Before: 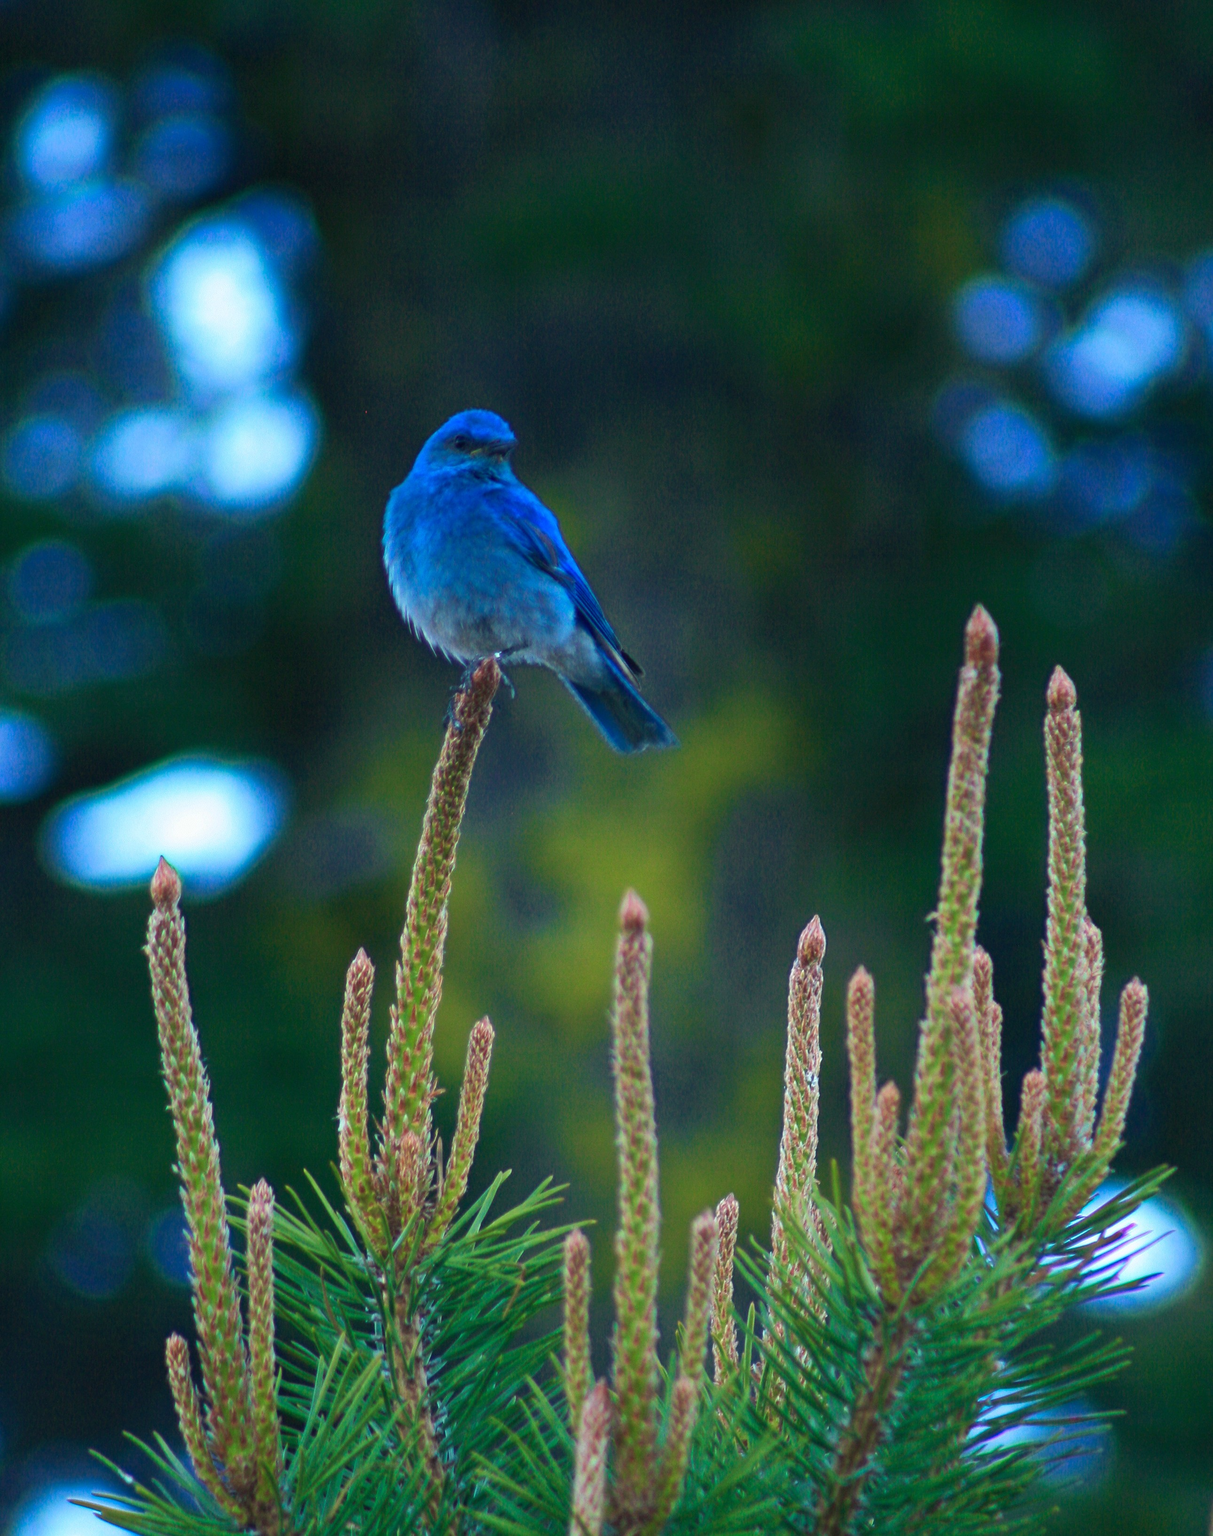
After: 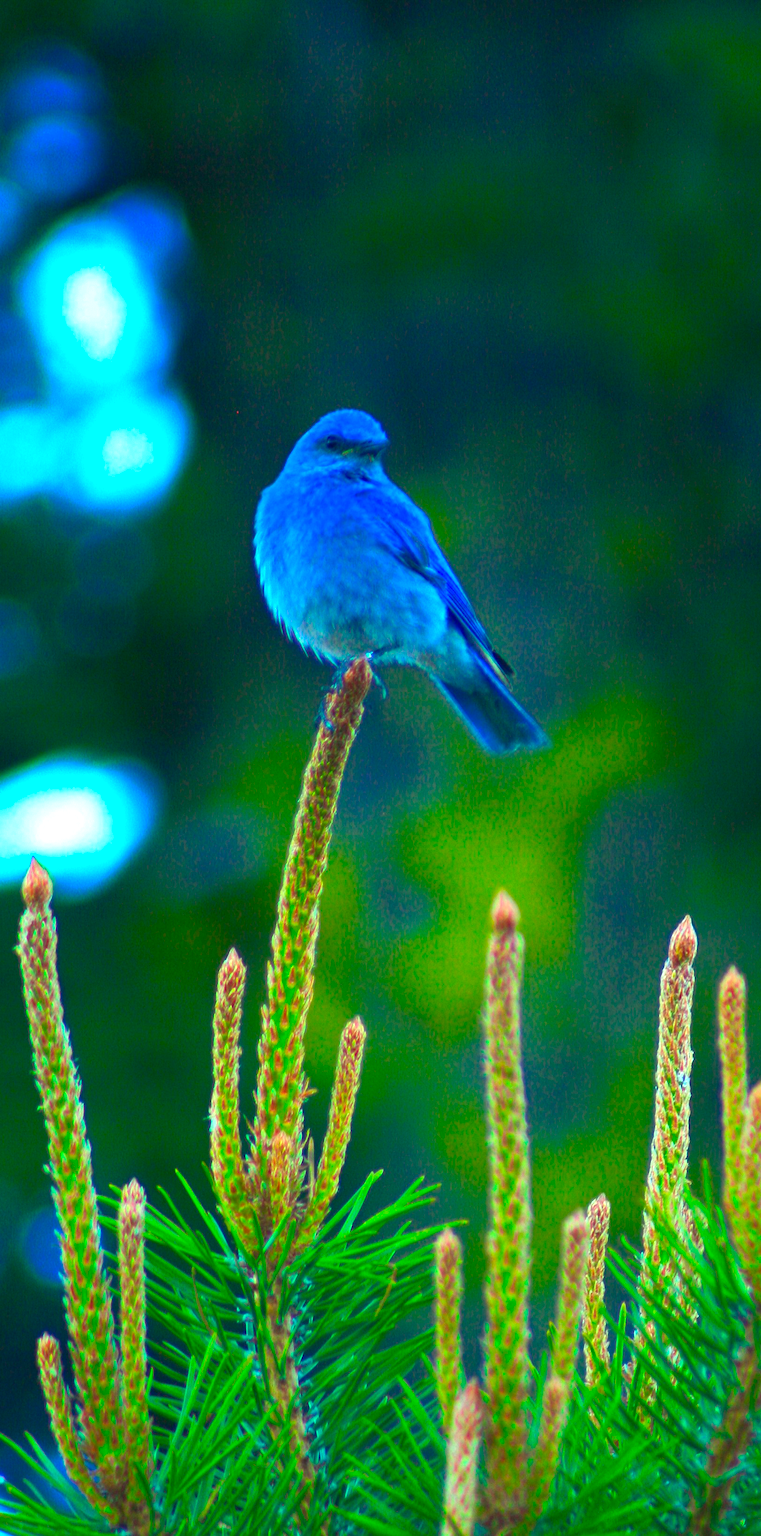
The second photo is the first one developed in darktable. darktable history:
color correction: highlights a* -10.77, highlights b* 9.8, saturation 1.72
exposure: exposure 0.669 EV, compensate highlight preservation false
crop: left 10.644%, right 26.528%
